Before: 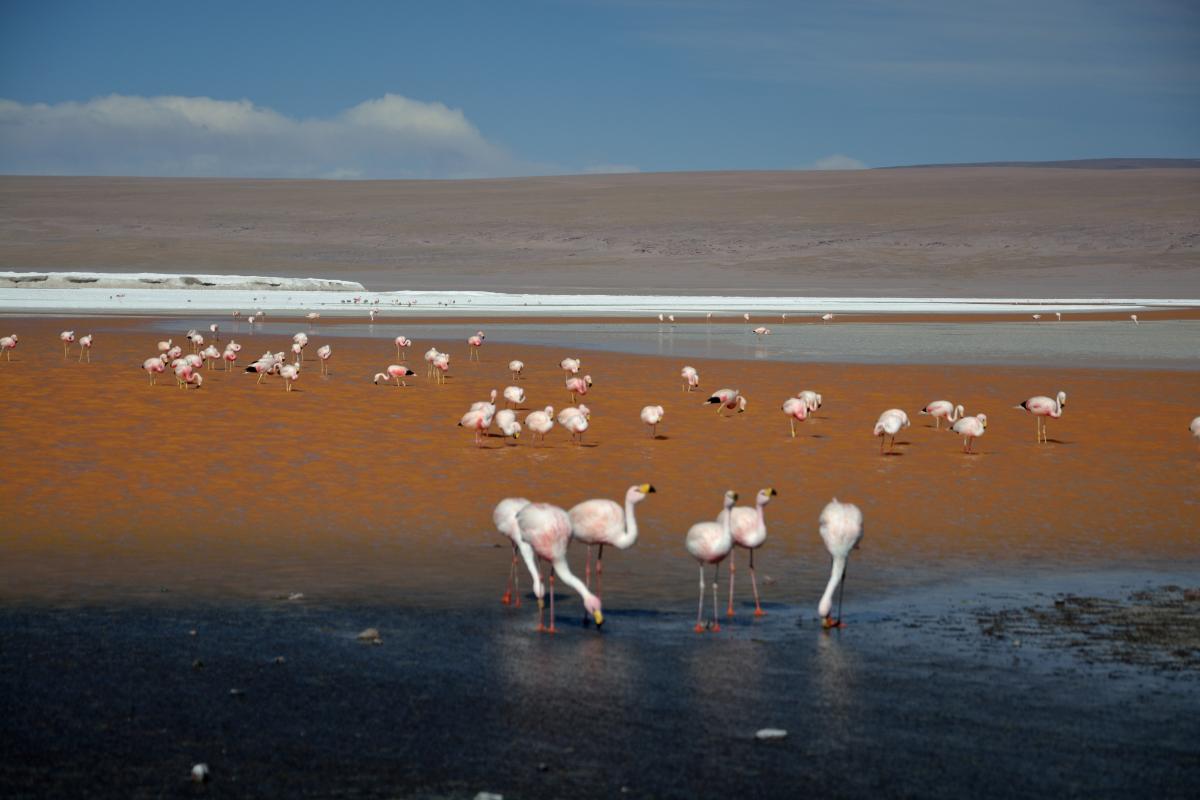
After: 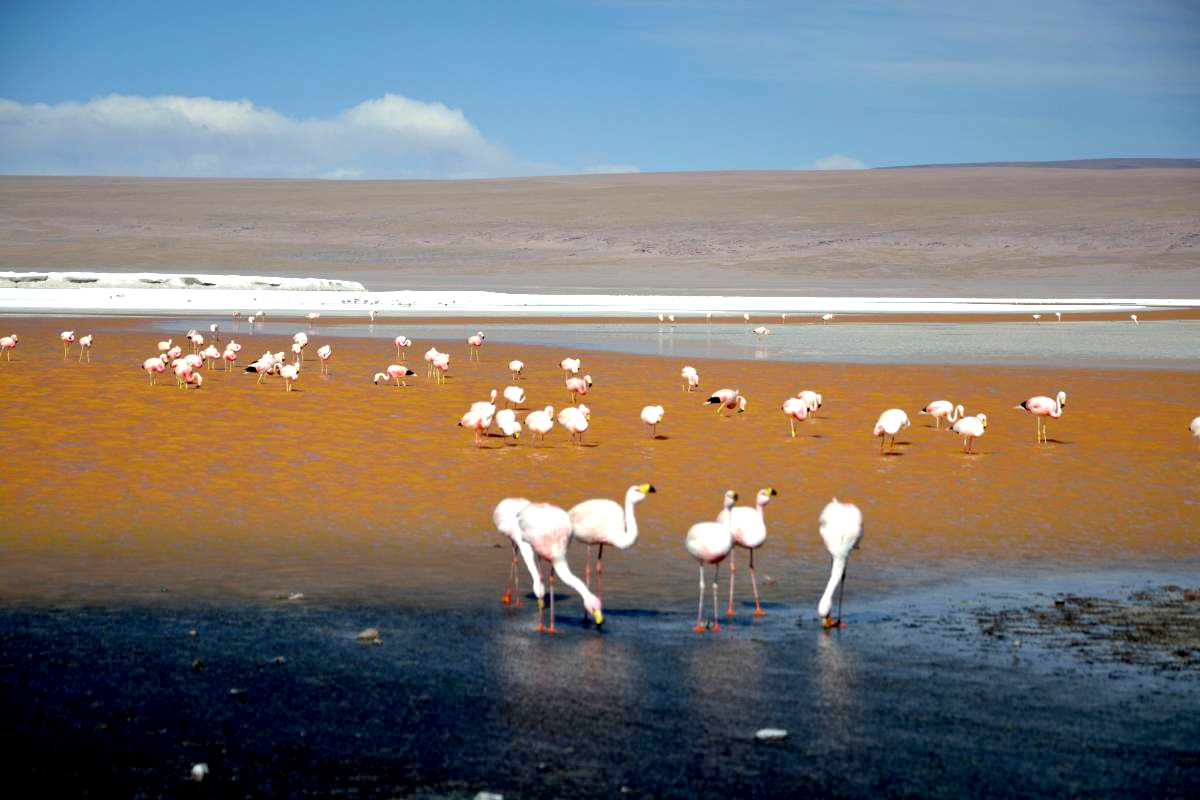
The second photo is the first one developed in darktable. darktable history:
color zones: curves: ch2 [(0, 0.5) (0.143, 0.517) (0.286, 0.571) (0.429, 0.522) (0.571, 0.5) (0.714, 0.5) (0.857, 0.5) (1, 0.5)]
exposure: black level correction 0.008, exposure 0.979 EV, compensate highlight preservation false
